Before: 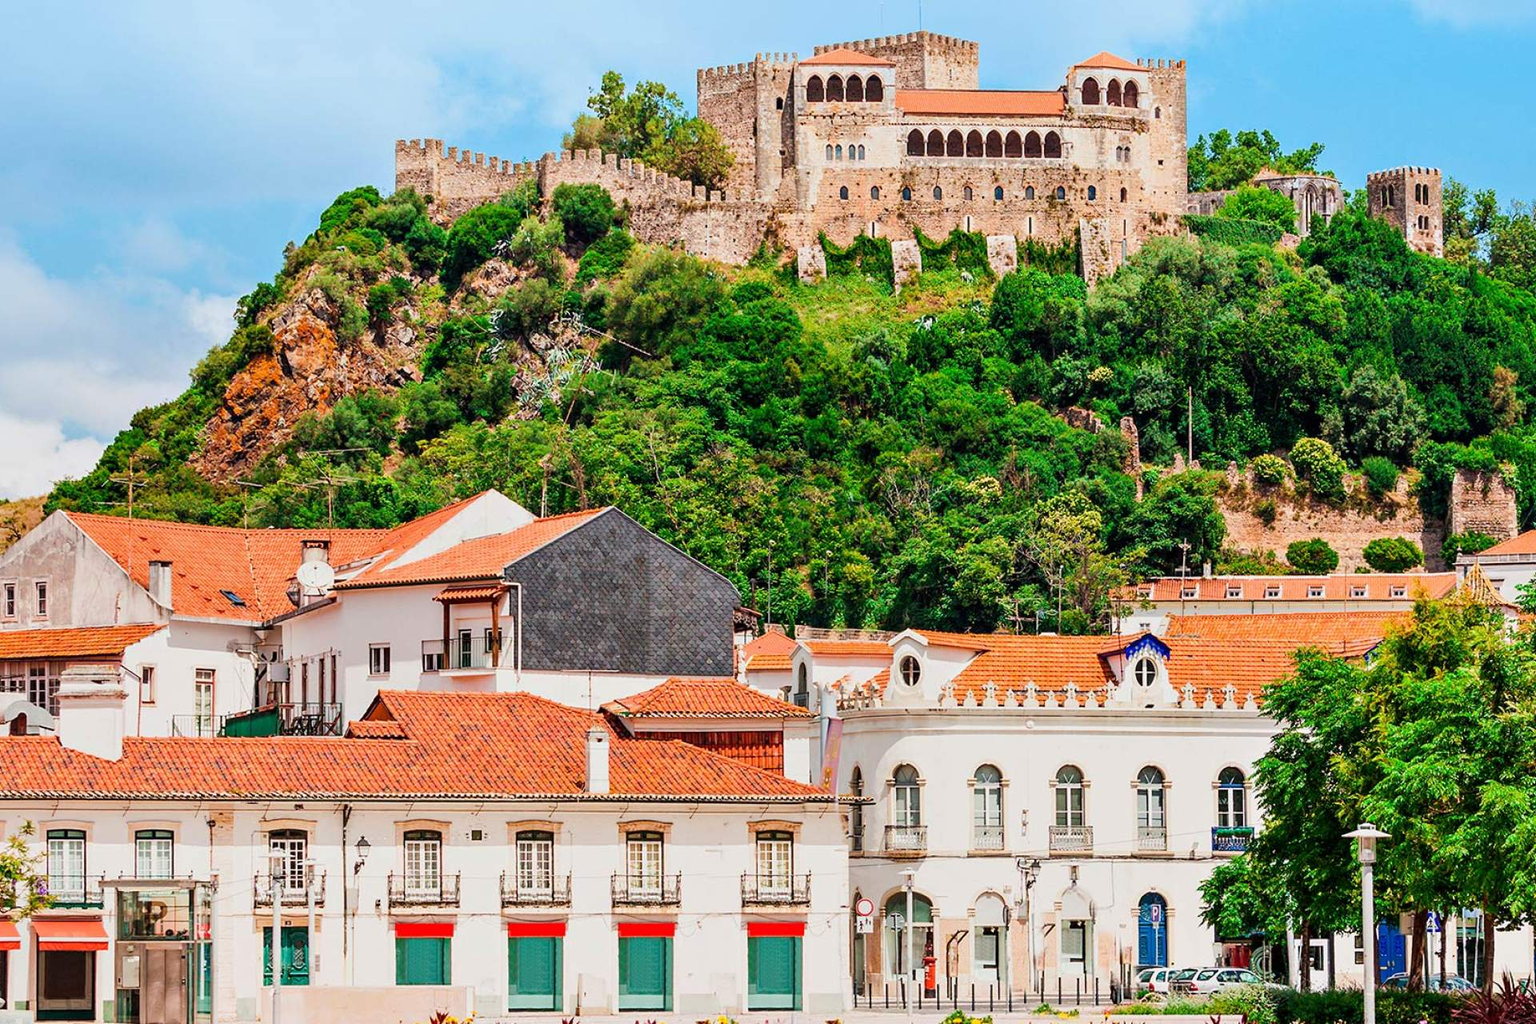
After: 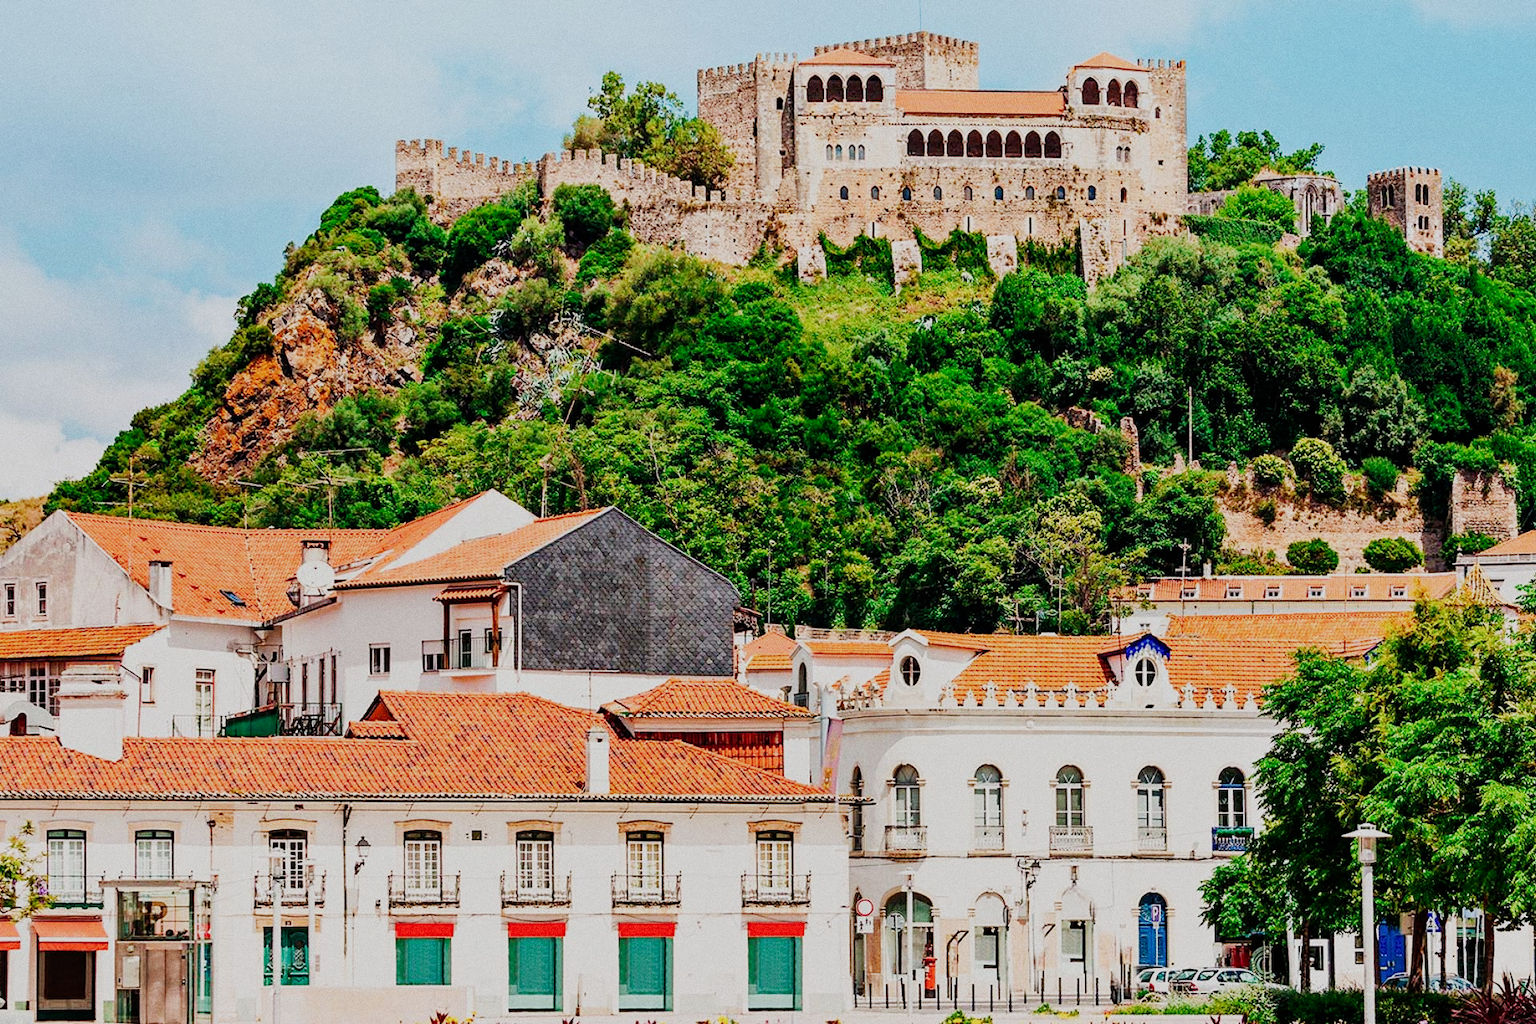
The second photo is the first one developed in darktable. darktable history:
sigmoid: skew -0.2, preserve hue 0%, red attenuation 0.1, red rotation 0.035, green attenuation 0.1, green rotation -0.017, blue attenuation 0.15, blue rotation -0.052, base primaries Rec2020
grain: coarseness 0.09 ISO
